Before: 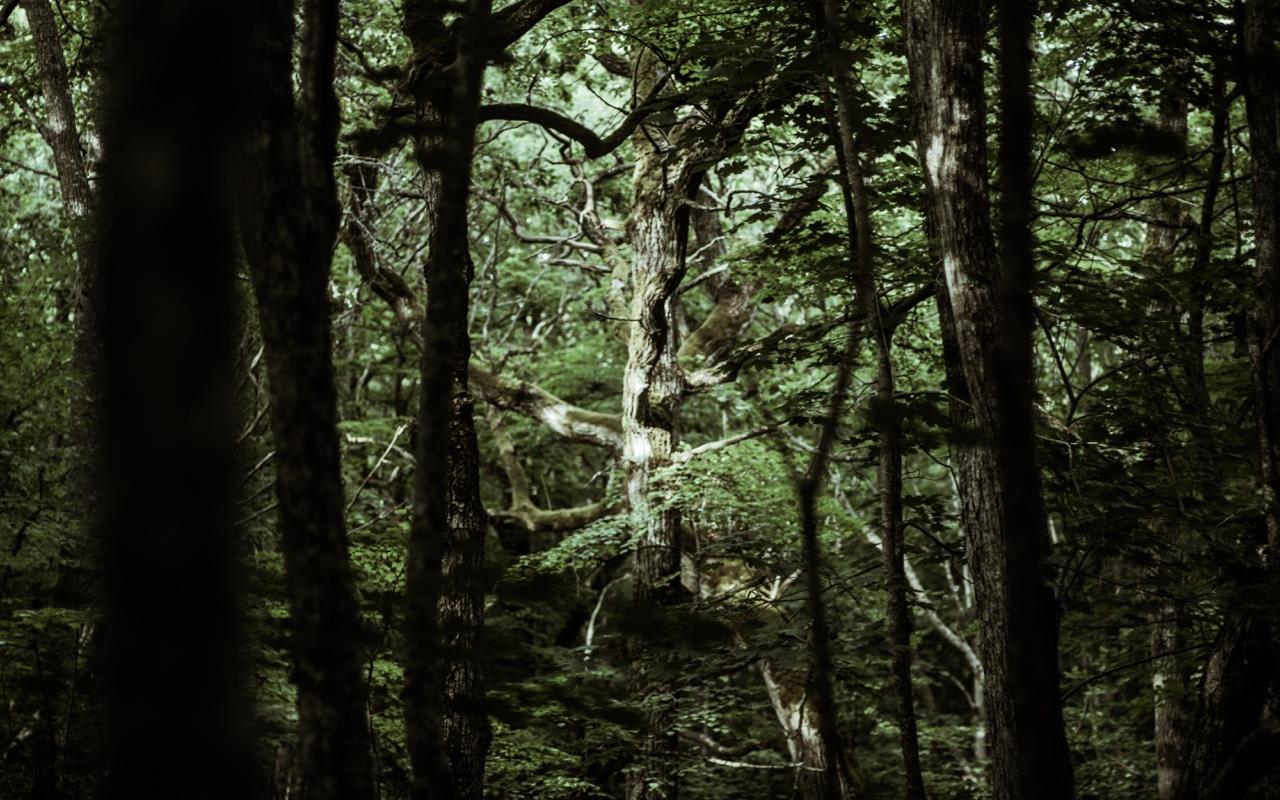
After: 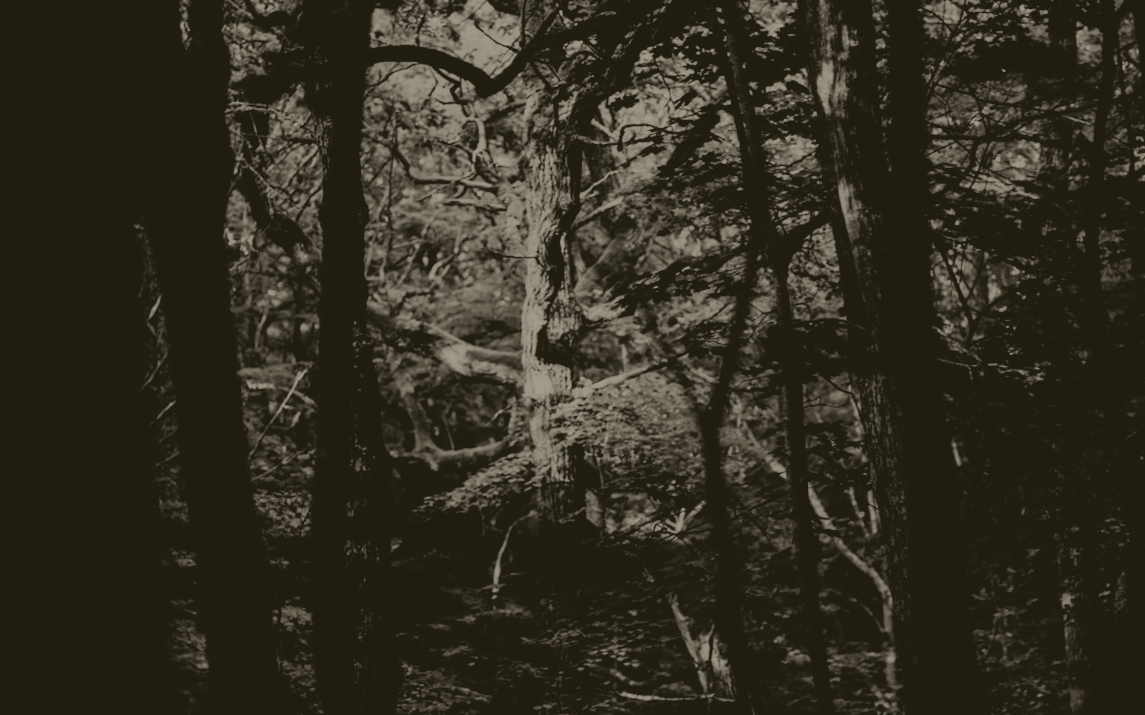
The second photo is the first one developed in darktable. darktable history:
filmic rgb: black relative exposure -5 EV, hardness 2.88, contrast 1.3, highlights saturation mix -30%
shadows and highlights: radius 93.07, shadows -14.46, white point adjustment 0.23, highlights 31.48, compress 48.23%, highlights color adjustment 52.79%, soften with gaussian
crop and rotate: angle 1.96°, left 5.673%, top 5.673%
colorize: hue 41.44°, saturation 22%, source mix 60%, lightness 10.61%
